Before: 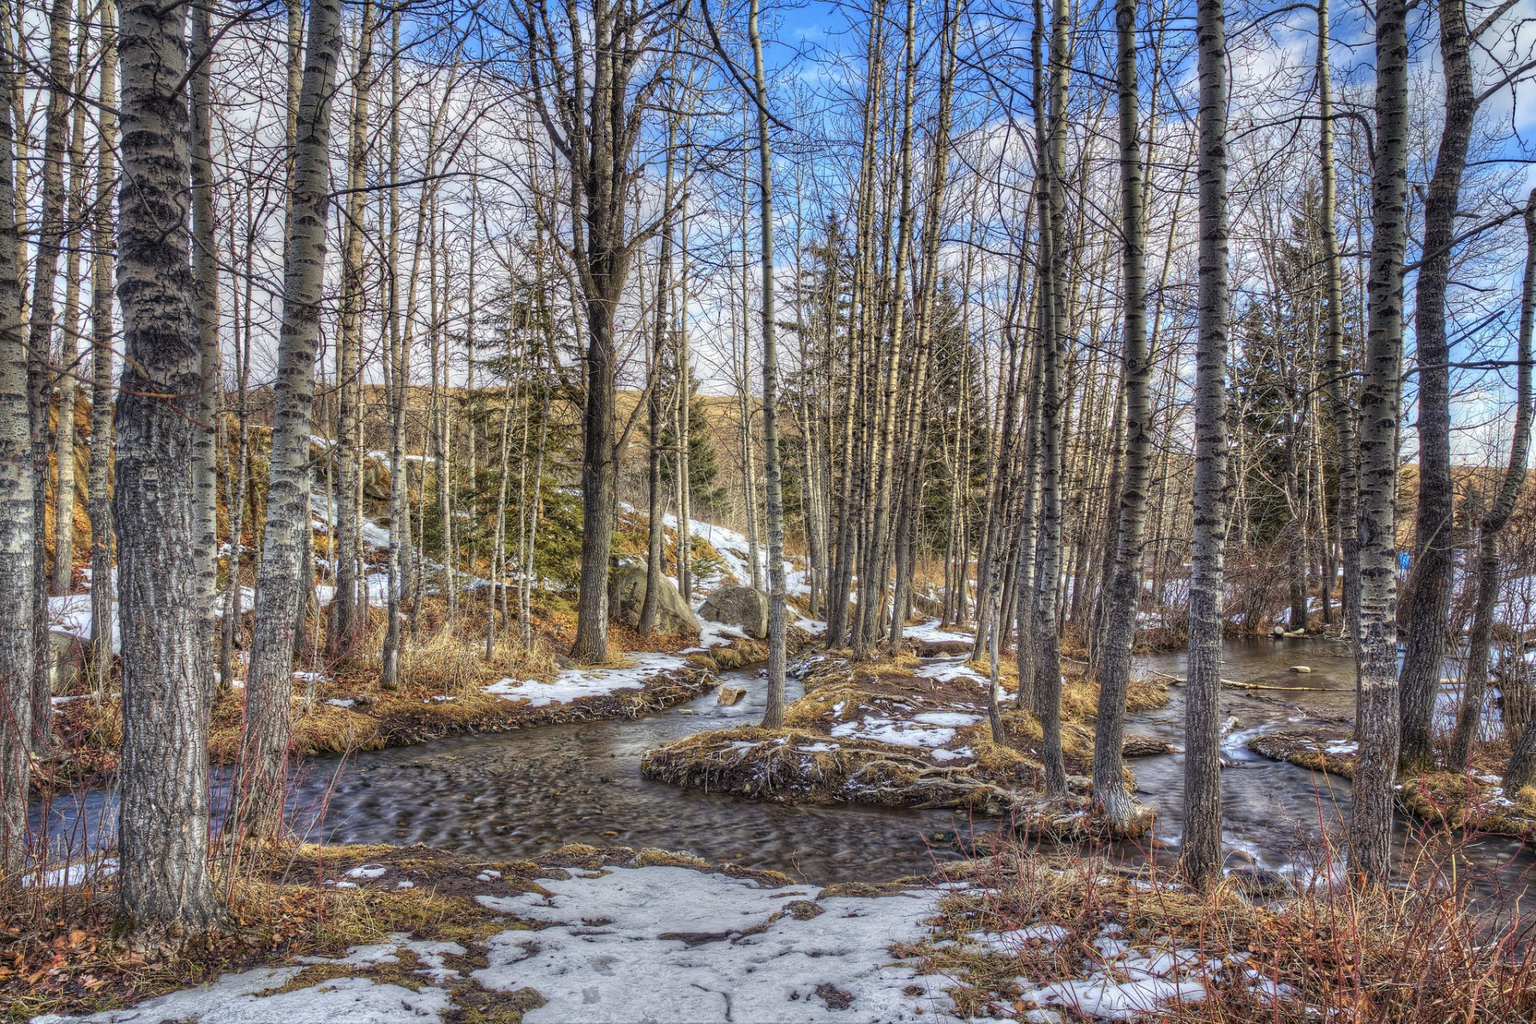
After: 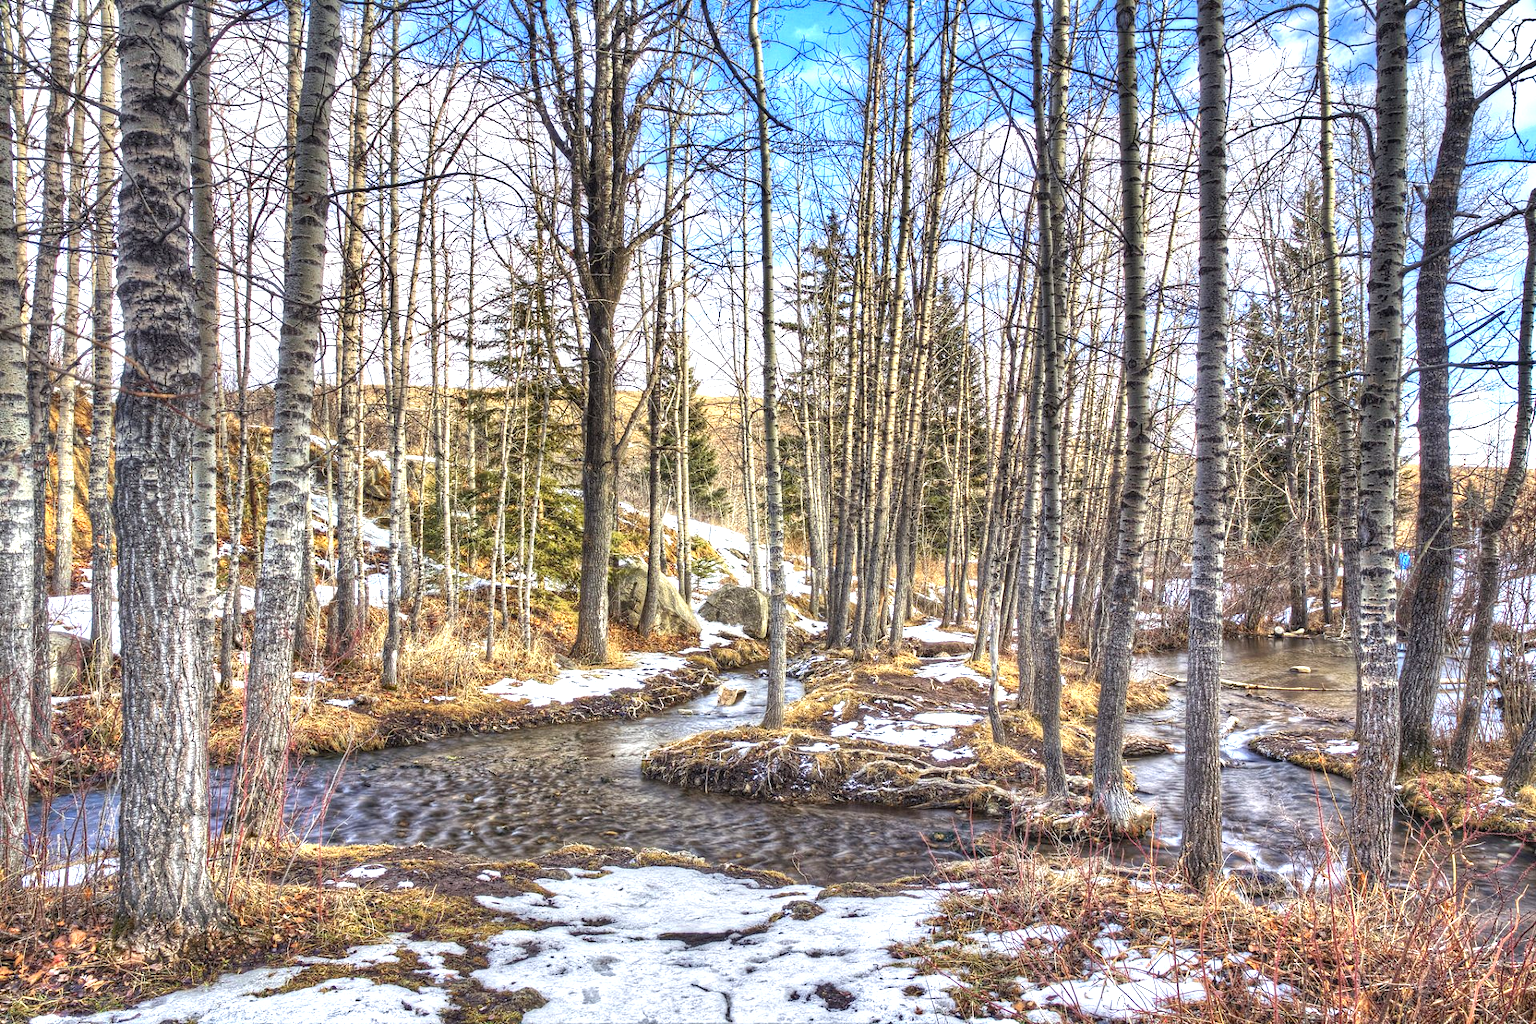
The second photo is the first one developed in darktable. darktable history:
shadows and highlights: soften with gaussian
exposure: black level correction 0, exposure 1.097 EV, compensate highlight preservation false
